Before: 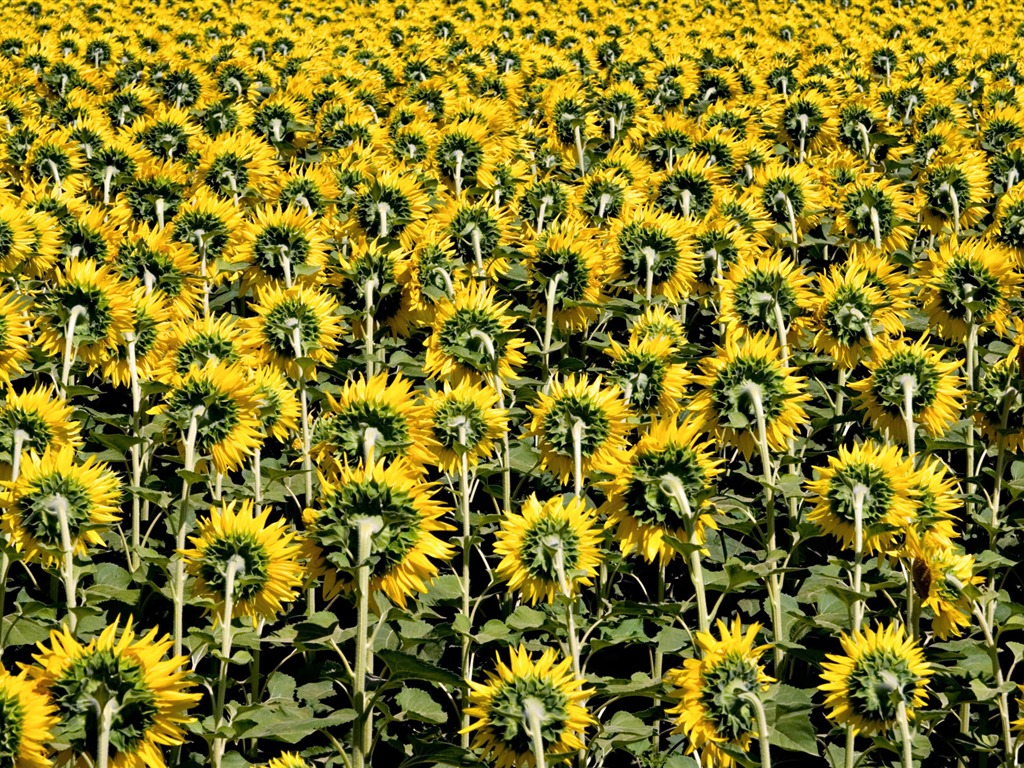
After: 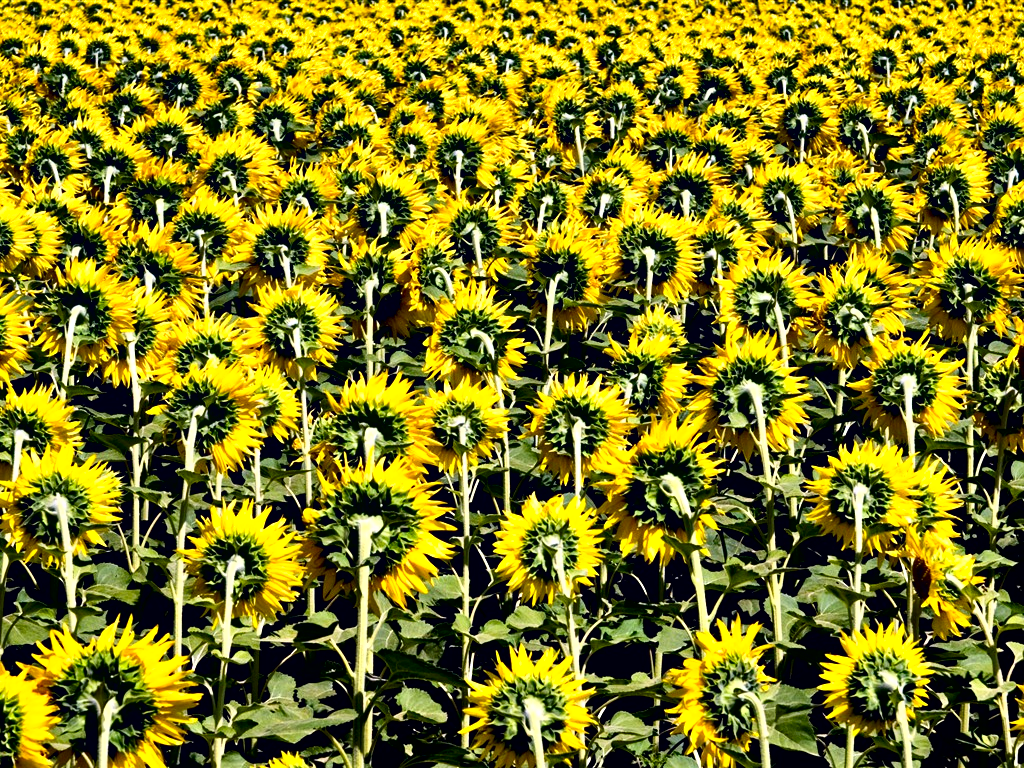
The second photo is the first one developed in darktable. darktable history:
contrast equalizer: octaves 7, y [[0.6 ×6], [0.55 ×6], [0 ×6], [0 ×6], [0 ×6]]
shadows and highlights: soften with gaussian
contrast brightness saturation: contrast 0.127, brightness -0.05, saturation 0.16
color correction: highlights b* 0.062
